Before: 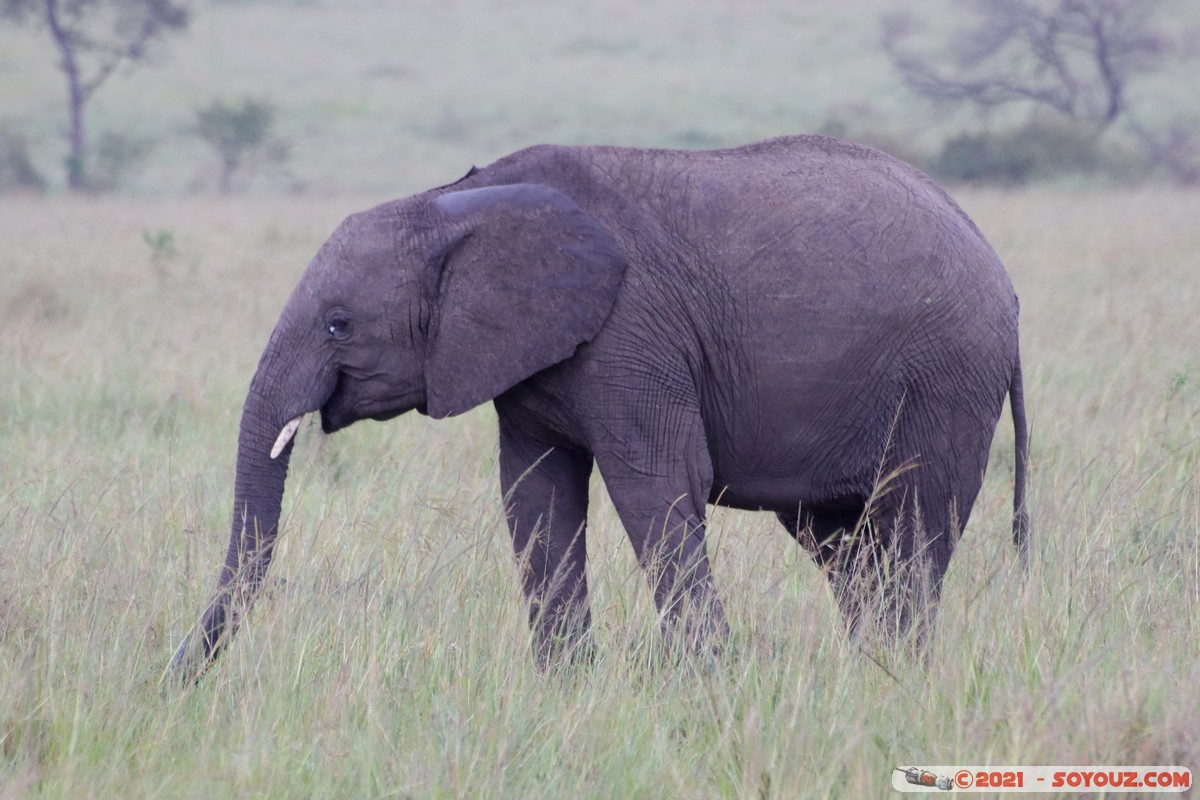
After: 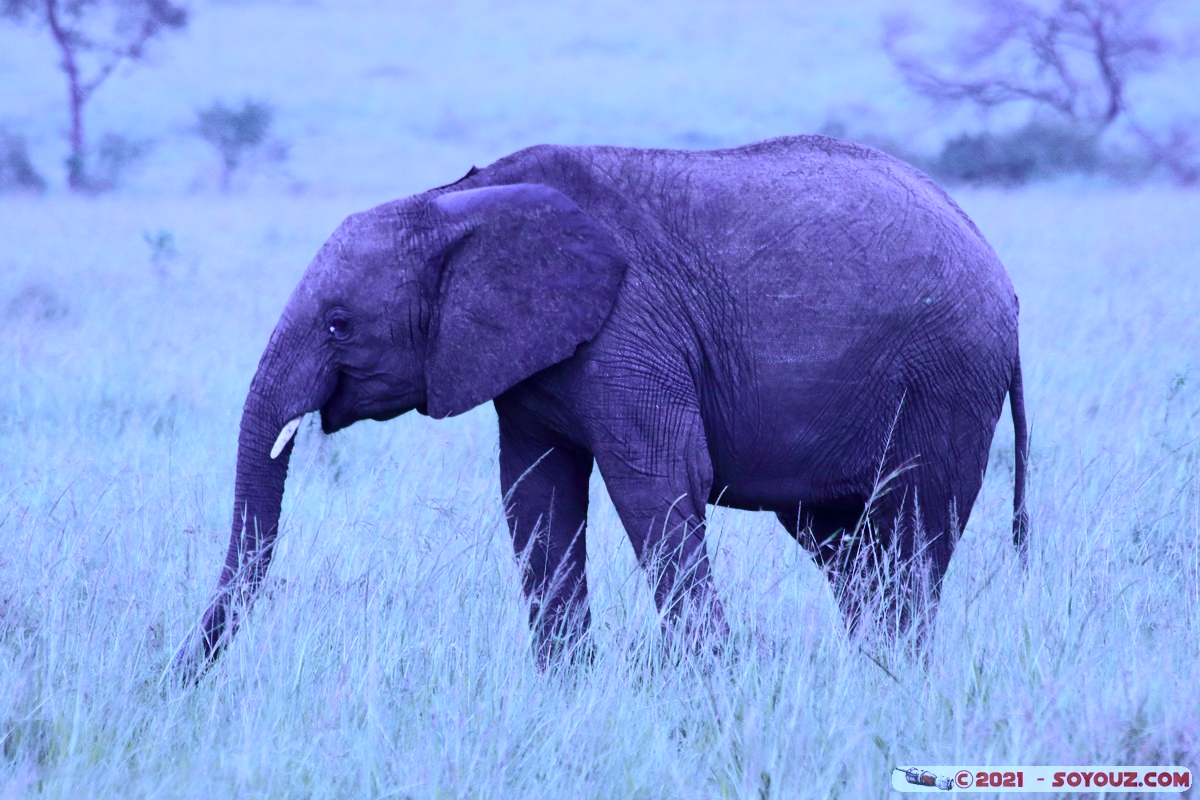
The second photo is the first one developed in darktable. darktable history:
white balance: red 0.766, blue 1.537
contrast brightness saturation: contrast 0.22
shadows and highlights: shadows 75, highlights -25, soften with gaussian
tone curve: curves: ch0 [(0, 0) (0.227, 0.17) (0.766, 0.774) (1, 1)]; ch1 [(0, 0) (0.114, 0.127) (0.437, 0.452) (0.498, 0.495) (0.579, 0.602) (1, 1)]; ch2 [(0, 0) (0.233, 0.259) (0.493, 0.492) (0.568, 0.596) (1, 1)], color space Lab, independent channels, preserve colors none
